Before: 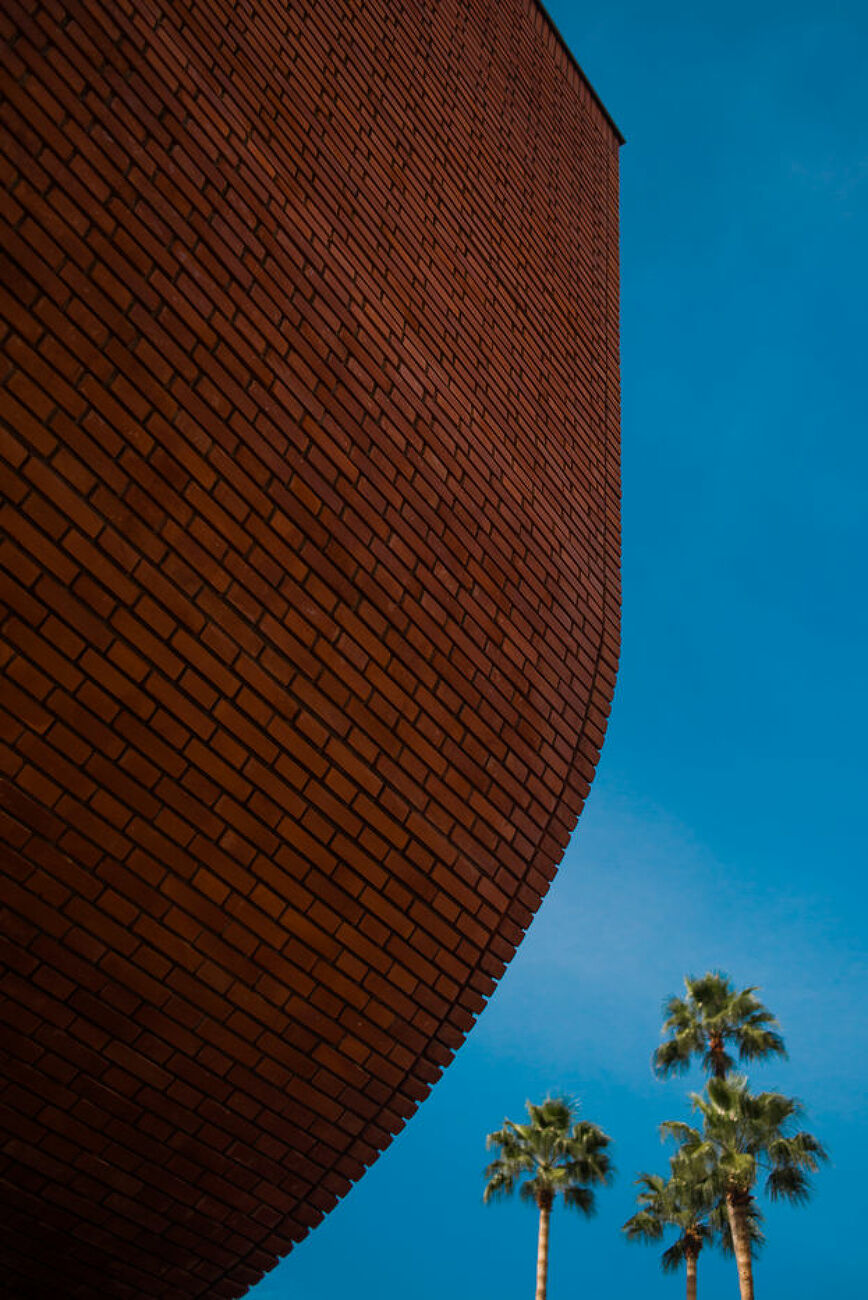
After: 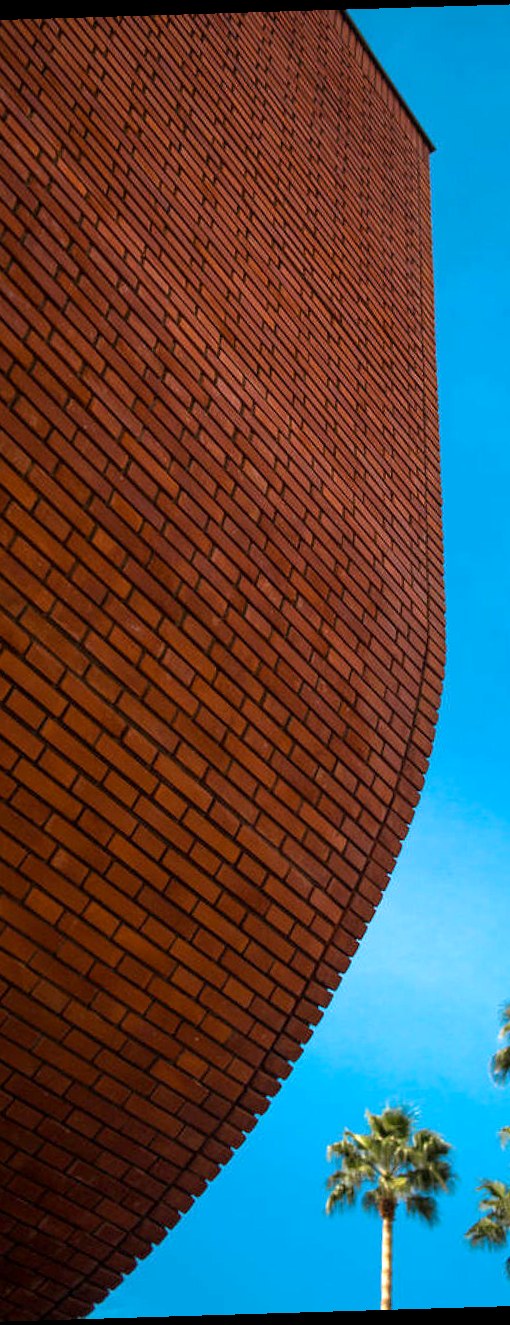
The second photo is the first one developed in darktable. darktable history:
crop: left 21.496%, right 22.254%
exposure: black level correction 0.001, exposure 1.129 EV, compensate exposure bias true, compensate highlight preservation false
rotate and perspective: rotation -1.75°, automatic cropping off
